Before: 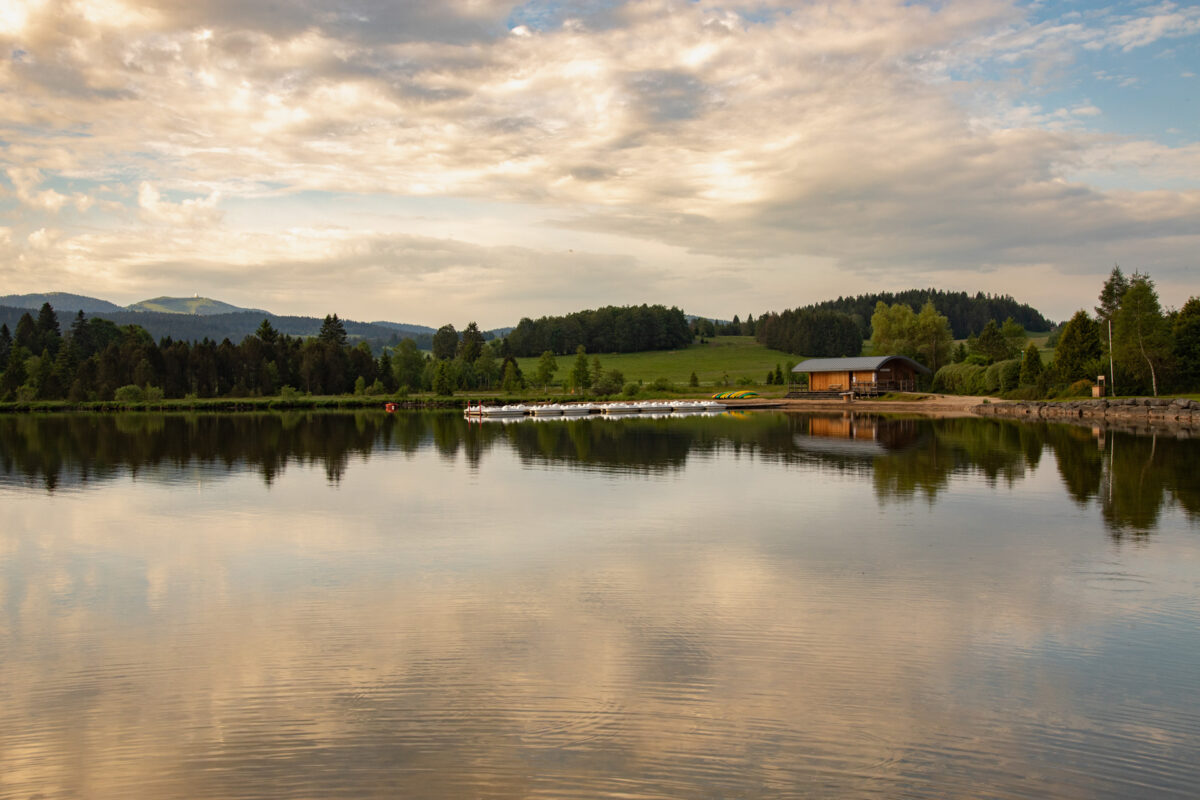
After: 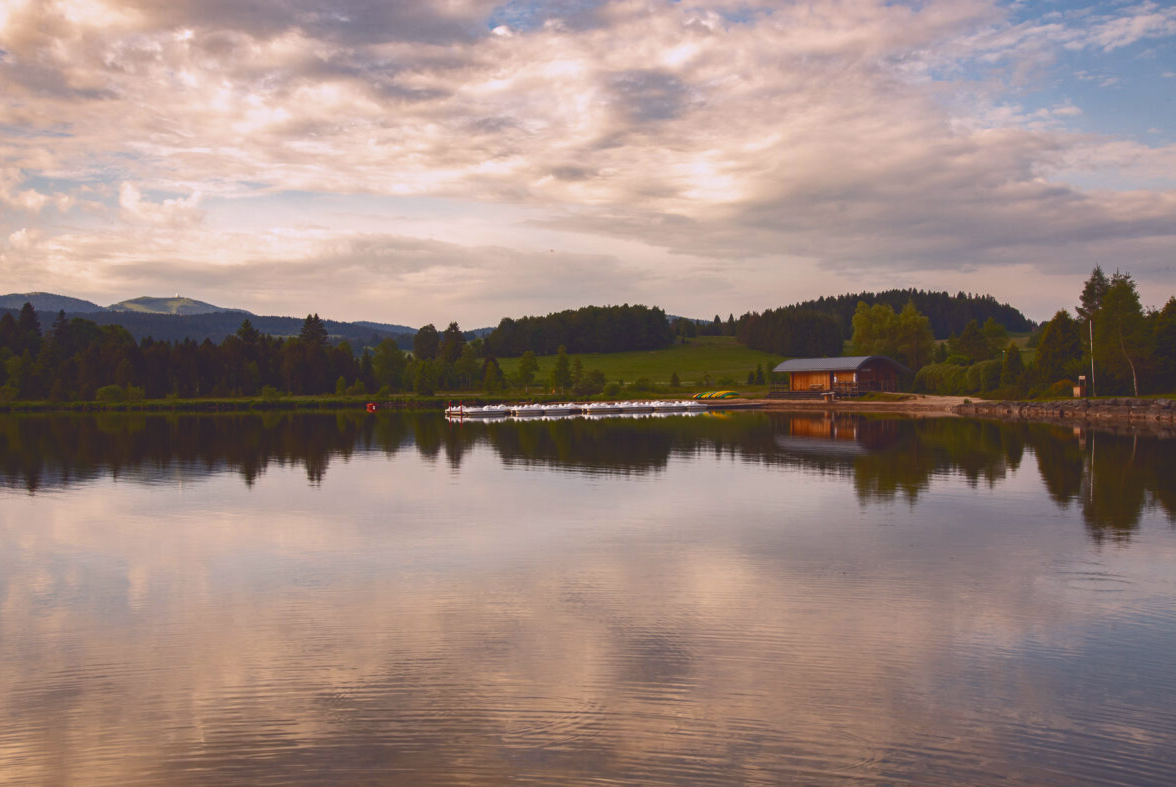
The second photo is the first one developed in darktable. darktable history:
crop: left 1.657%, right 0.287%, bottom 1.522%
tone curve: curves: ch0 [(0, 0.142) (0.384, 0.314) (0.752, 0.711) (0.991, 0.95)]; ch1 [(0.006, 0.129) (0.346, 0.384) (1, 1)]; ch2 [(0.003, 0.057) (0.261, 0.248) (1, 1)], color space Lab, independent channels, preserve colors none
